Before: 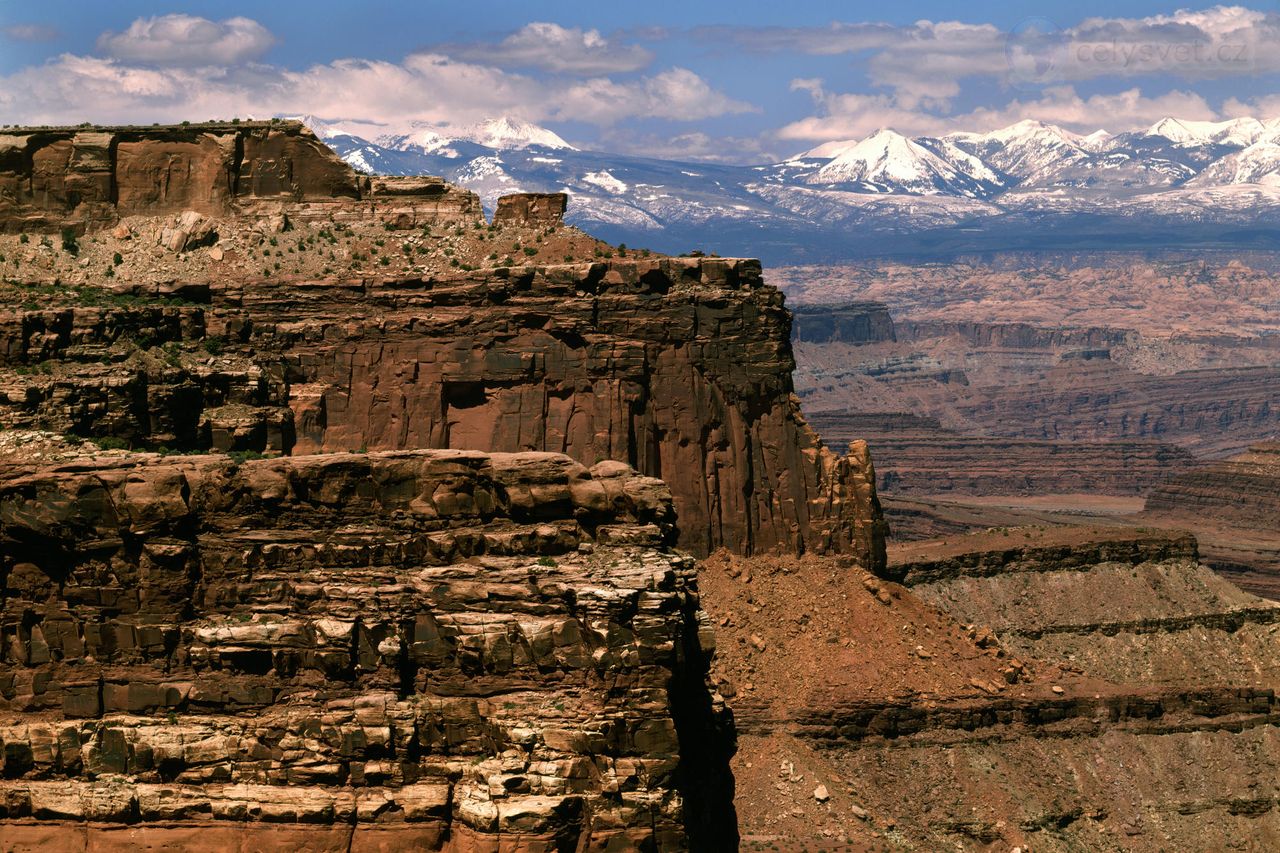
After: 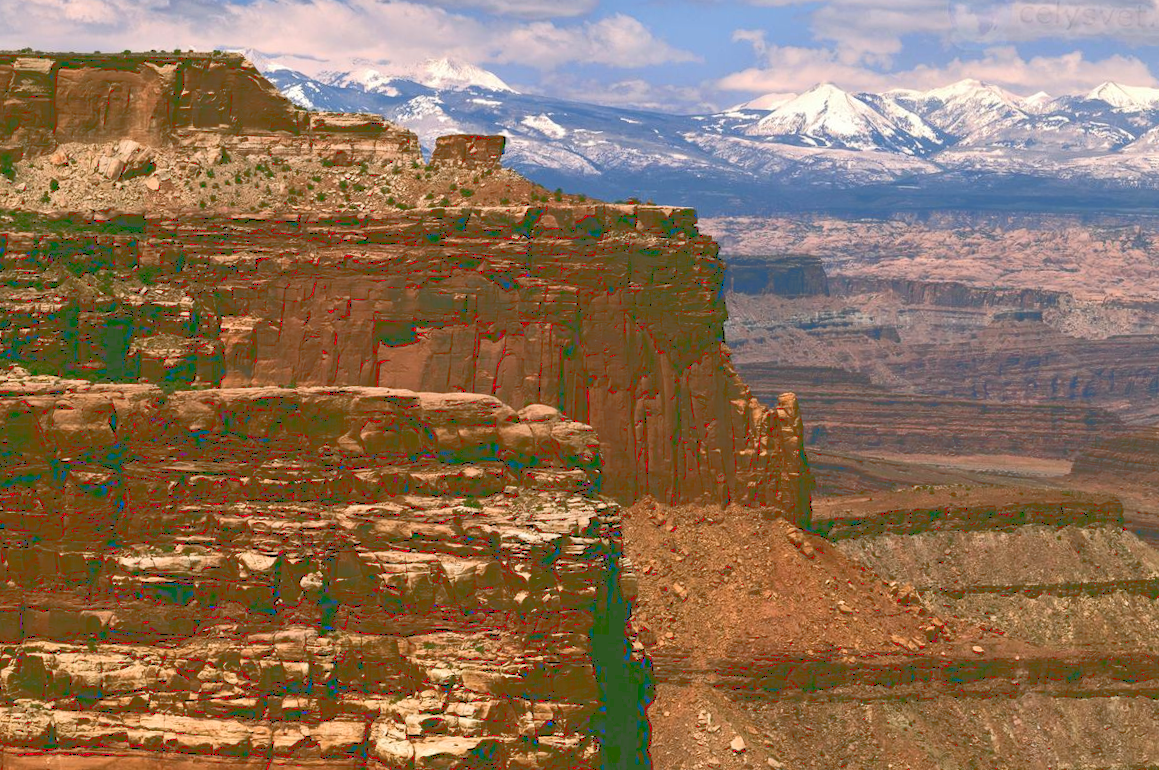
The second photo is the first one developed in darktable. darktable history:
crop and rotate: angle -2.07°, left 3.097%, top 4.218%, right 1.445%, bottom 0.655%
tone curve: curves: ch0 [(0, 0) (0.003, 0.319) (0.011, 0.319) (0.025, 0.319) (0.044, 0.323) (0.069, 0.324) (0.1, 0.328) (0.136, 0.329) (0.177, 0.337) (0.224, 0.351) (0.277, 0.373) (0.335, 0.413) (0.399, 0.458) (0.468, 0.533) (0.543, 0.617) (0.623, 0.71) (0.709, 0.783) (0.801, 0.849) (0.898, 0.911) (1, 1)], color space Lab, linked channels, preserve colors none
